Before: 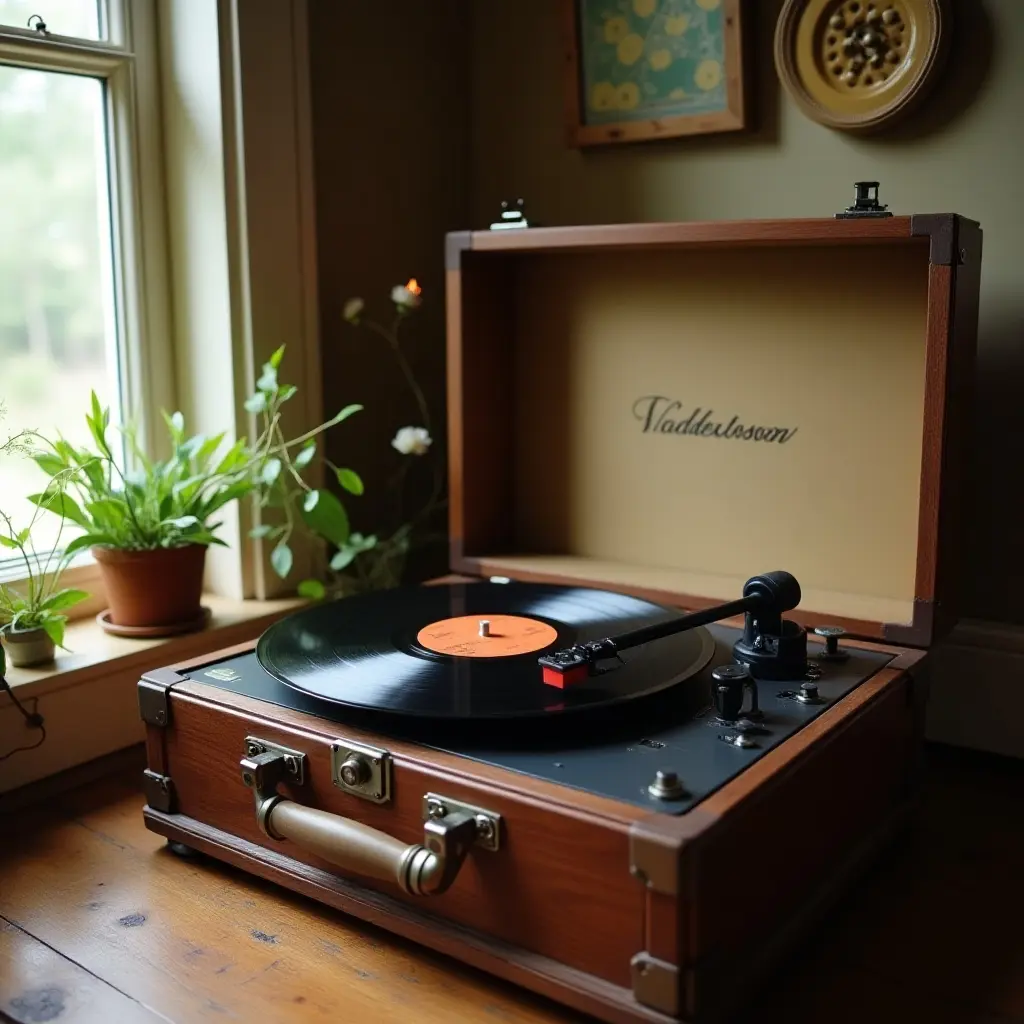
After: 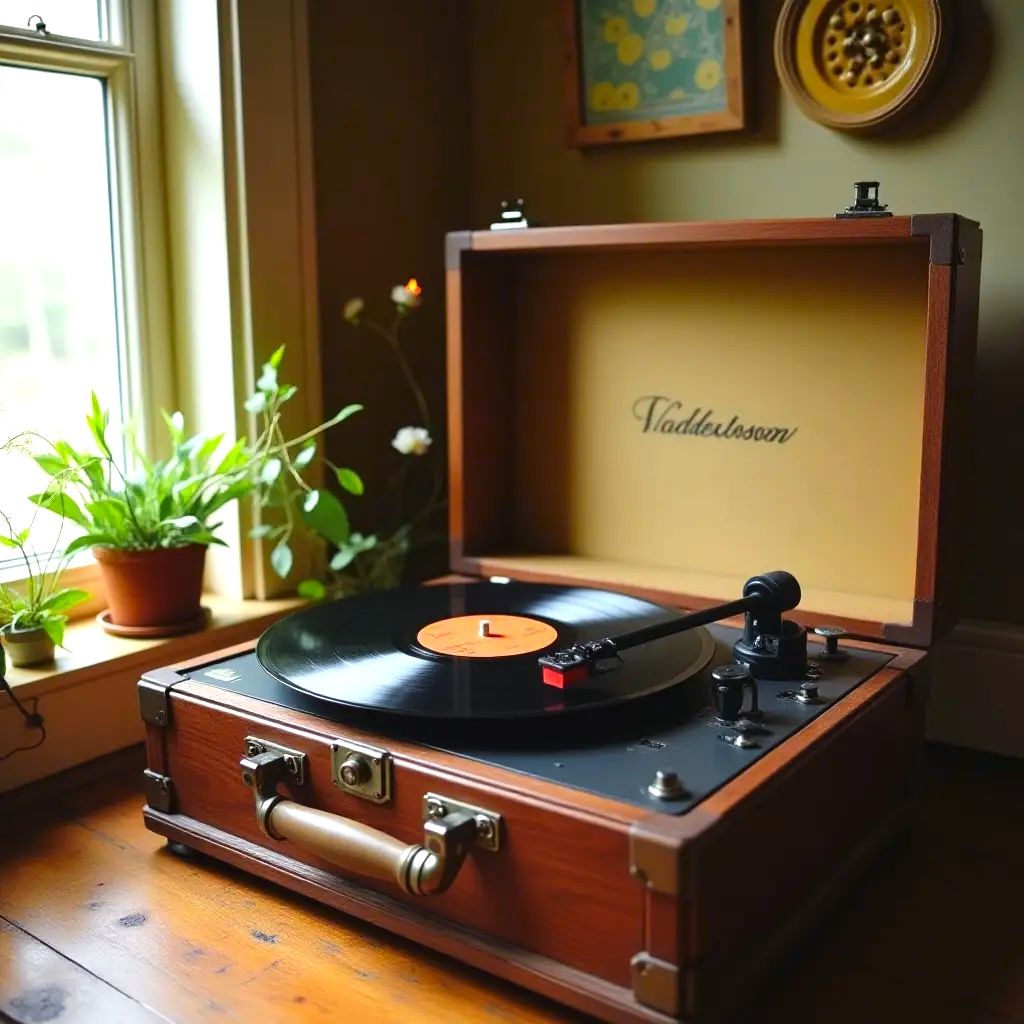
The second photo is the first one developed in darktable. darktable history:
color zones: curves: ch0 [(0.224, 0.526) (0.75, 0.5)]; ch1 [(0.055, 0.526) (0.224, 0.761) (0.377, 0.526) (0.75, 0.5)]
exposure: black level correction -0.002, exposure 0.54 EV, compensate highlight preservation false
